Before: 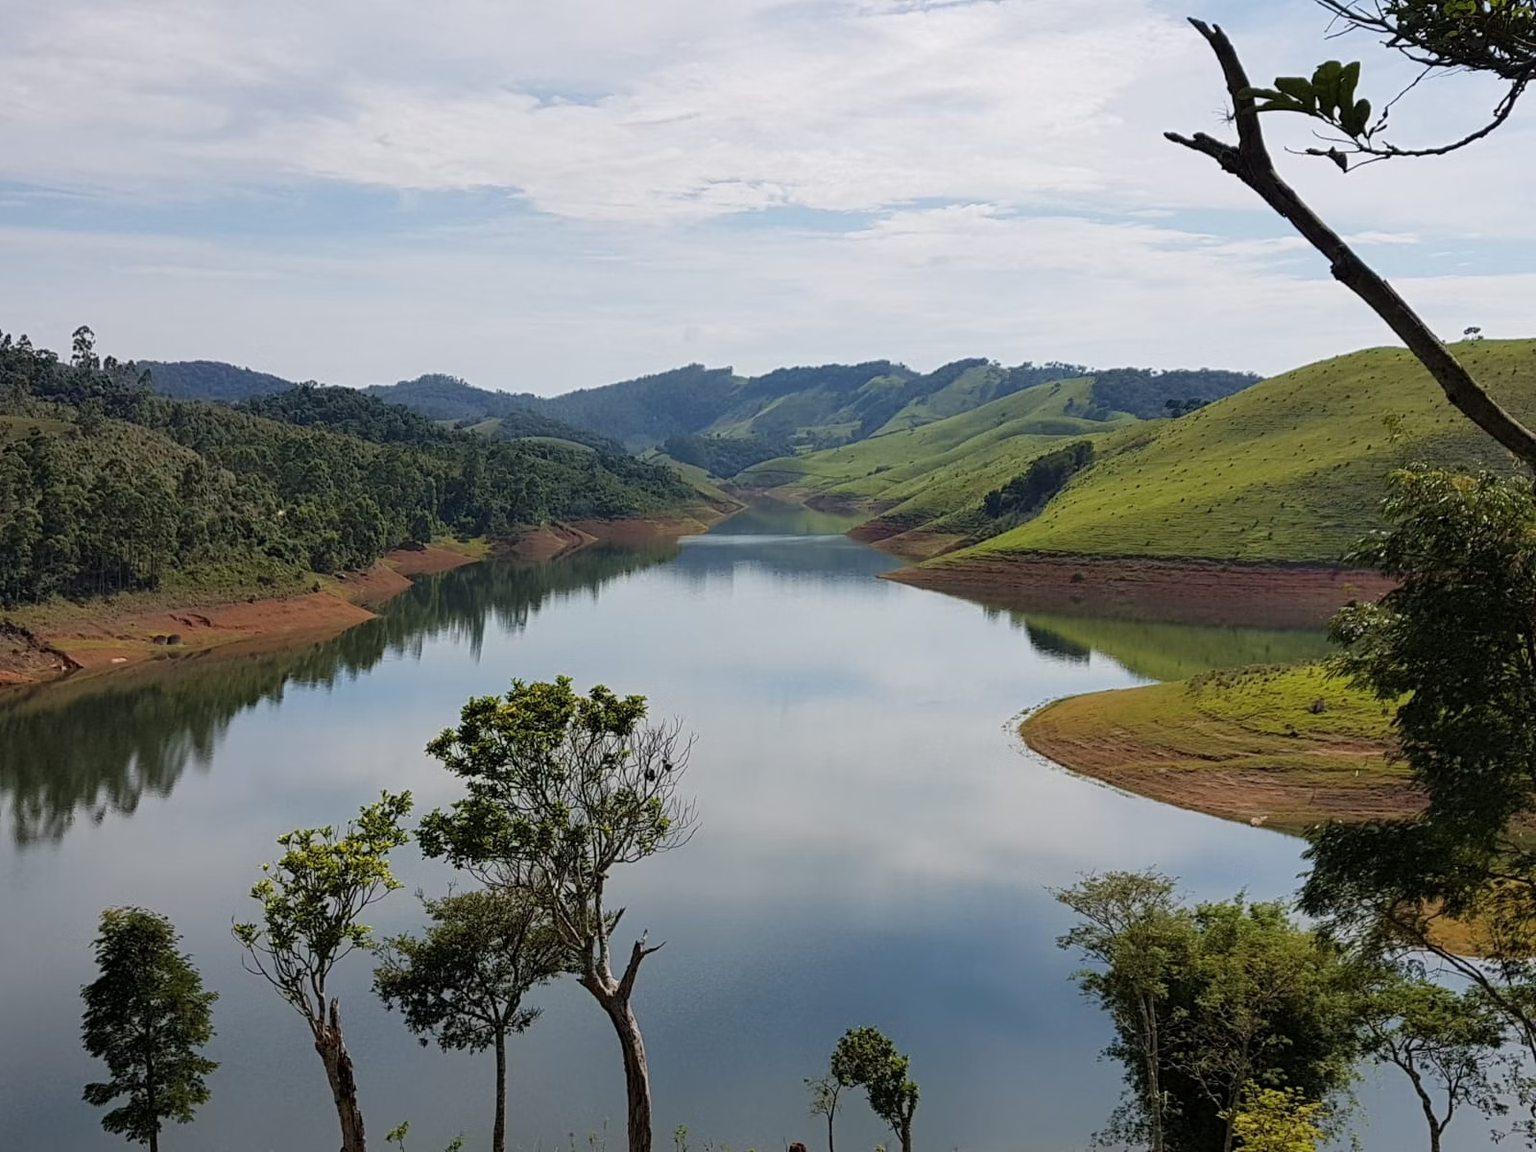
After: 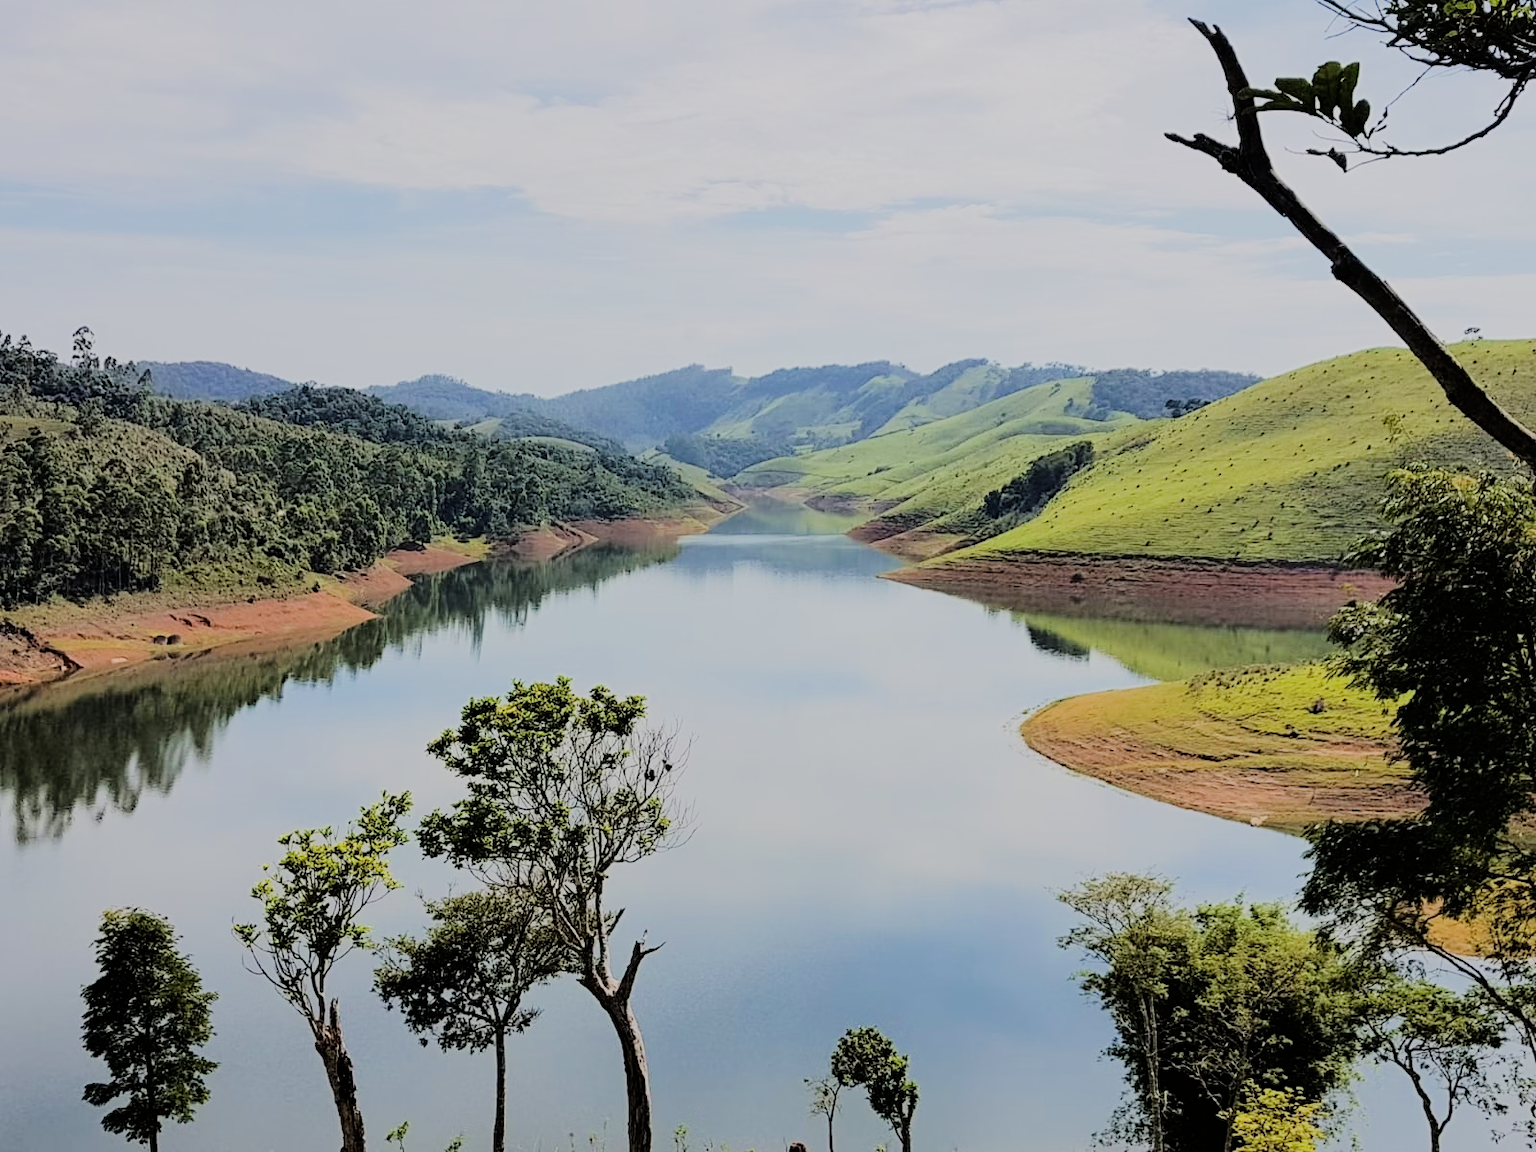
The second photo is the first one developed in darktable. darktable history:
tone equalizer: -7 EV 0.159 EV, -6 EV 0.63 EV, -5 EV 1.18 EV, -4 EV 1.32 EV, -3 EV 1.18 EV, -2 EV 0.6 EV, -1 EV 0.151 EV, edges refinement/feathering 500, mask exposure compensation -1.57 EV, preserve details no
filmic rgb: black relative exposure -7.41 EV, white relative exposure 4.88 EV, hardness 3.4
